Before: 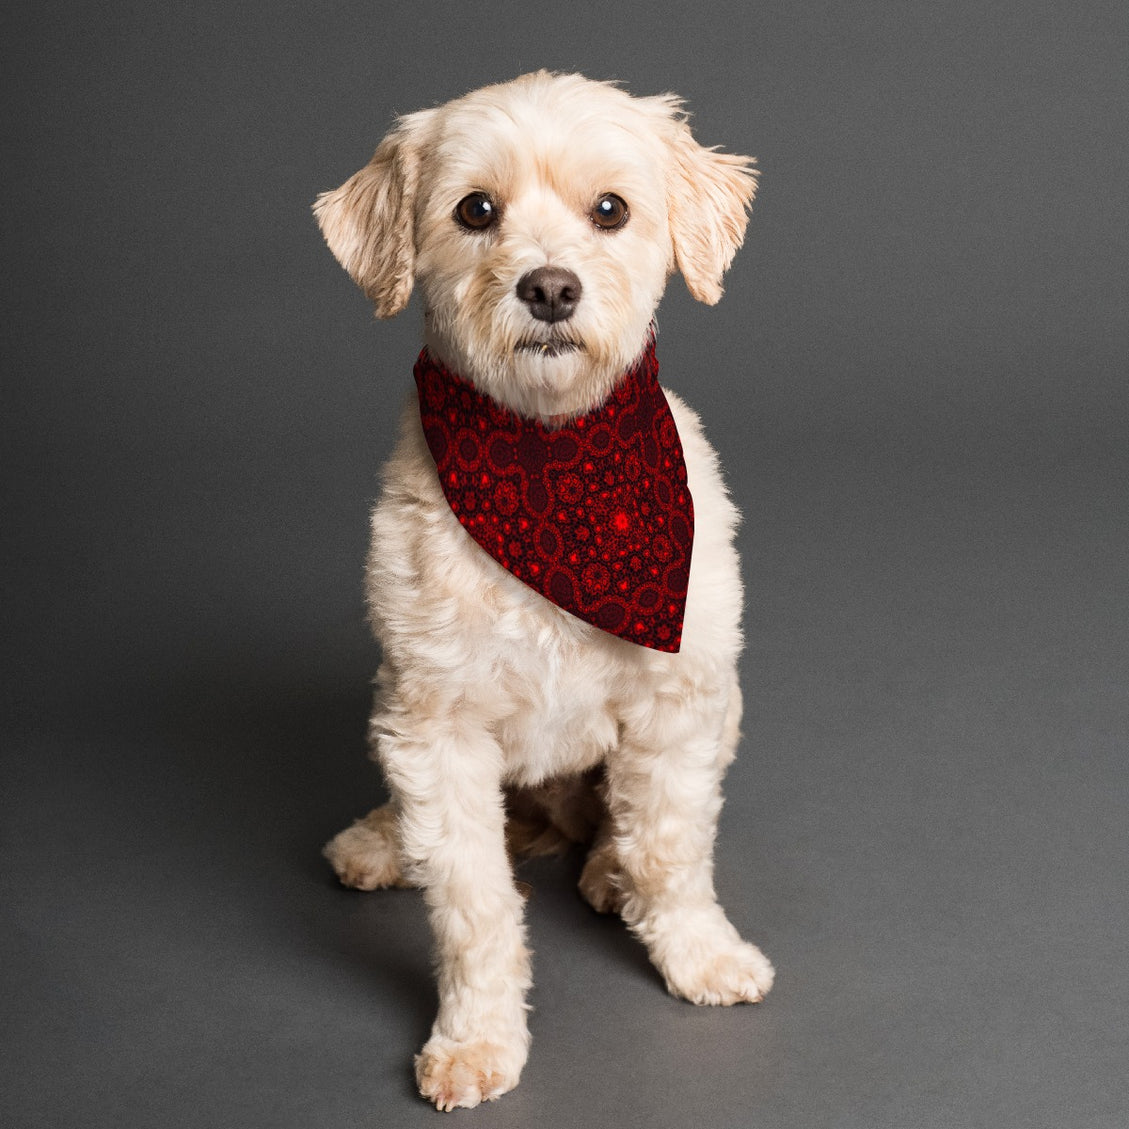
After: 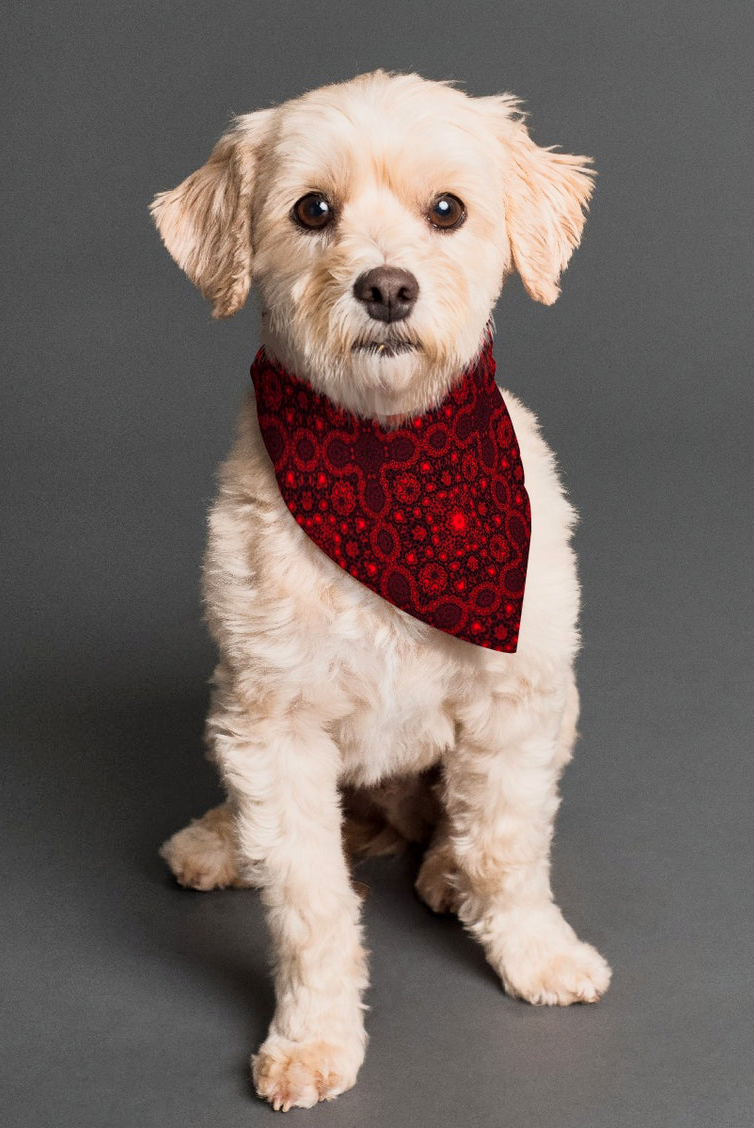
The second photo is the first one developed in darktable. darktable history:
shadows and highlights: low approximation 0.01, soften with gaussian
crop and rotate: left 14.479%, right 18.678%
contrast brightness saturation: saturation -0.058
tone curve: curves: ch0 [(0.013, 0) (0.061, 0.059) (0.239, 0.256) (0.502, 0.501) (0.683, 0.676) (0.761, 0.773) (0.858, 0.858) (0.987, 0.945)]; ch1 [(0, 0) (0.172, 0.123) (0.304, 0.267) (0.414, 0.395) (0.472, 0.473) (0.502, 0.502) (0.521, 0.528) (0.583, 0.595) (0.654, 0.673) (0.728, 0.761) (1, 1)]; ch2 [(0, 0) (0.411, 0.424) (0.485, 0.476) (0.502, 0.501) (0.553, 0.557) (0.57, 0.576) (1, 1)], color space Lab, independent channels, preserve colors none
